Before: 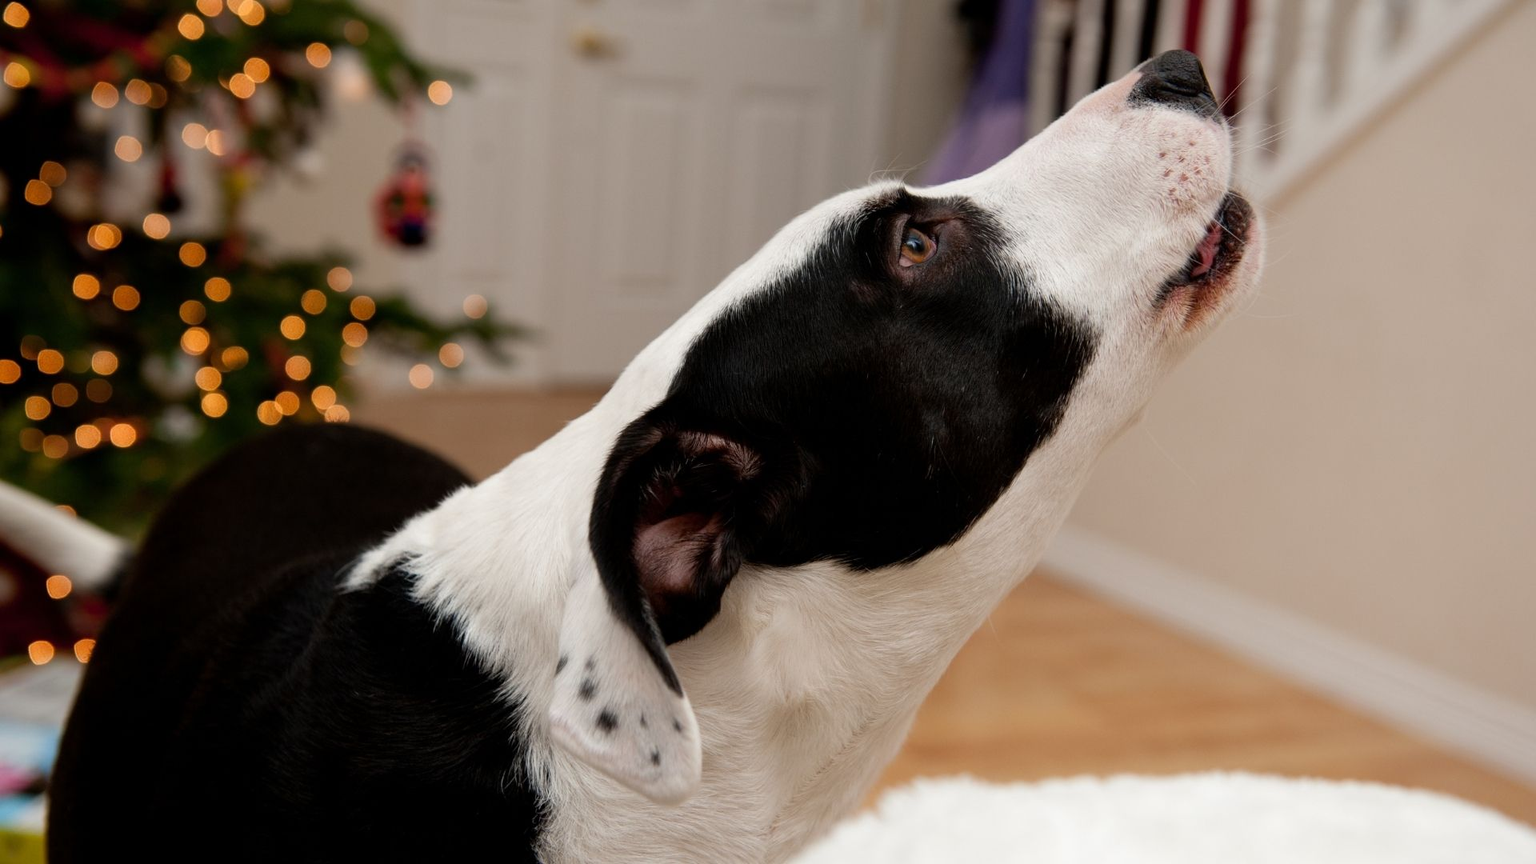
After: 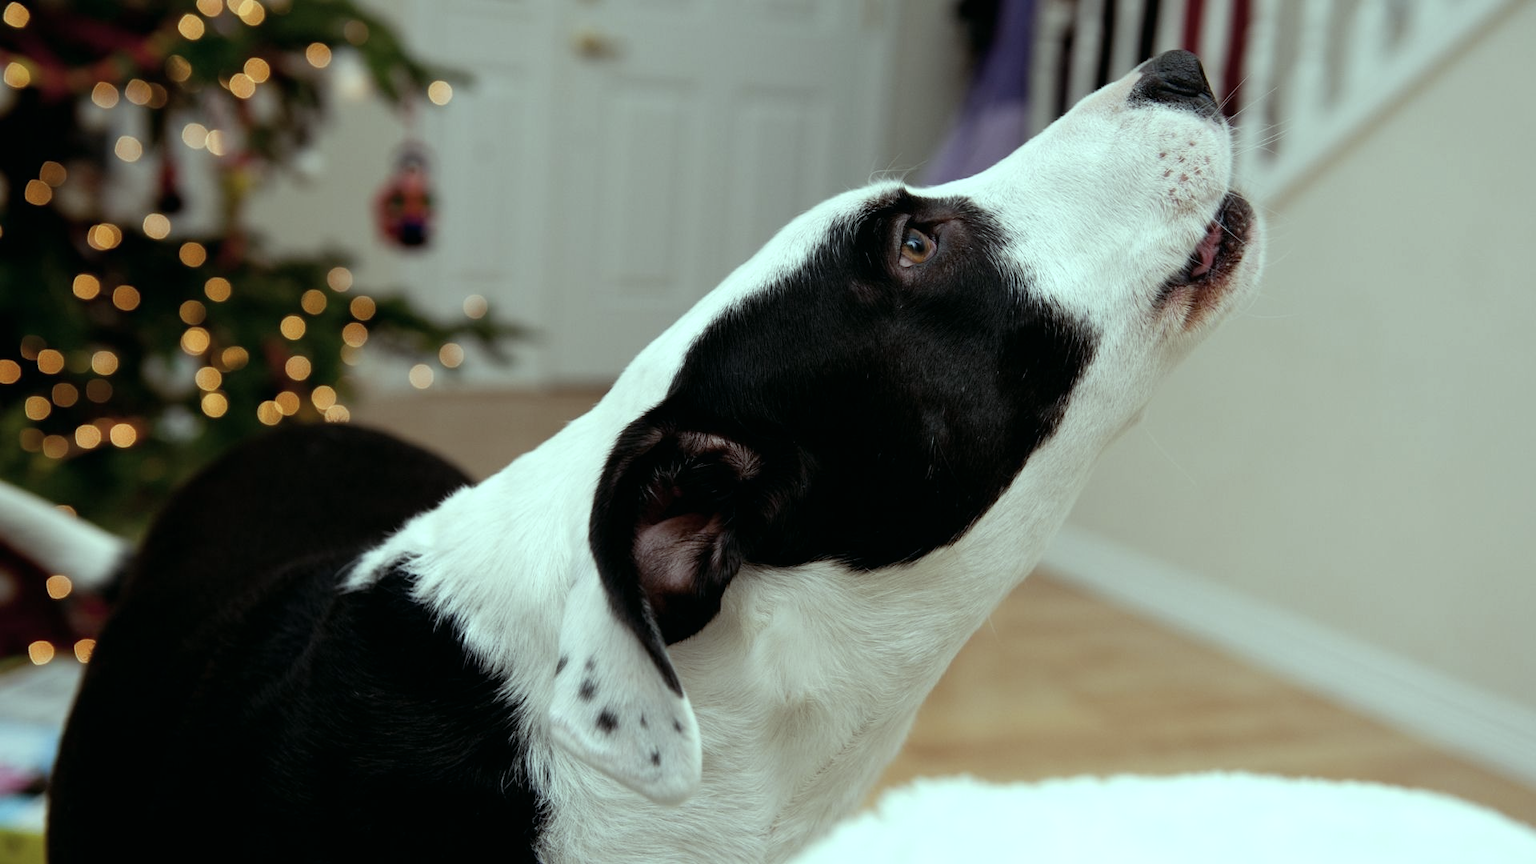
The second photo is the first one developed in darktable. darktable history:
color balance: mode lift, gamma, gain (sRGB), lift [0.997, 0.979, 1.021, 1.011], gamma [1, 1.084, 0.916, 0.998], gain [1, 0.87, 1.13, 1.101], contrast 4.55%, contrast fulcrum 38.24%, output saturation 104.09%
color correction: saturation 0.8
